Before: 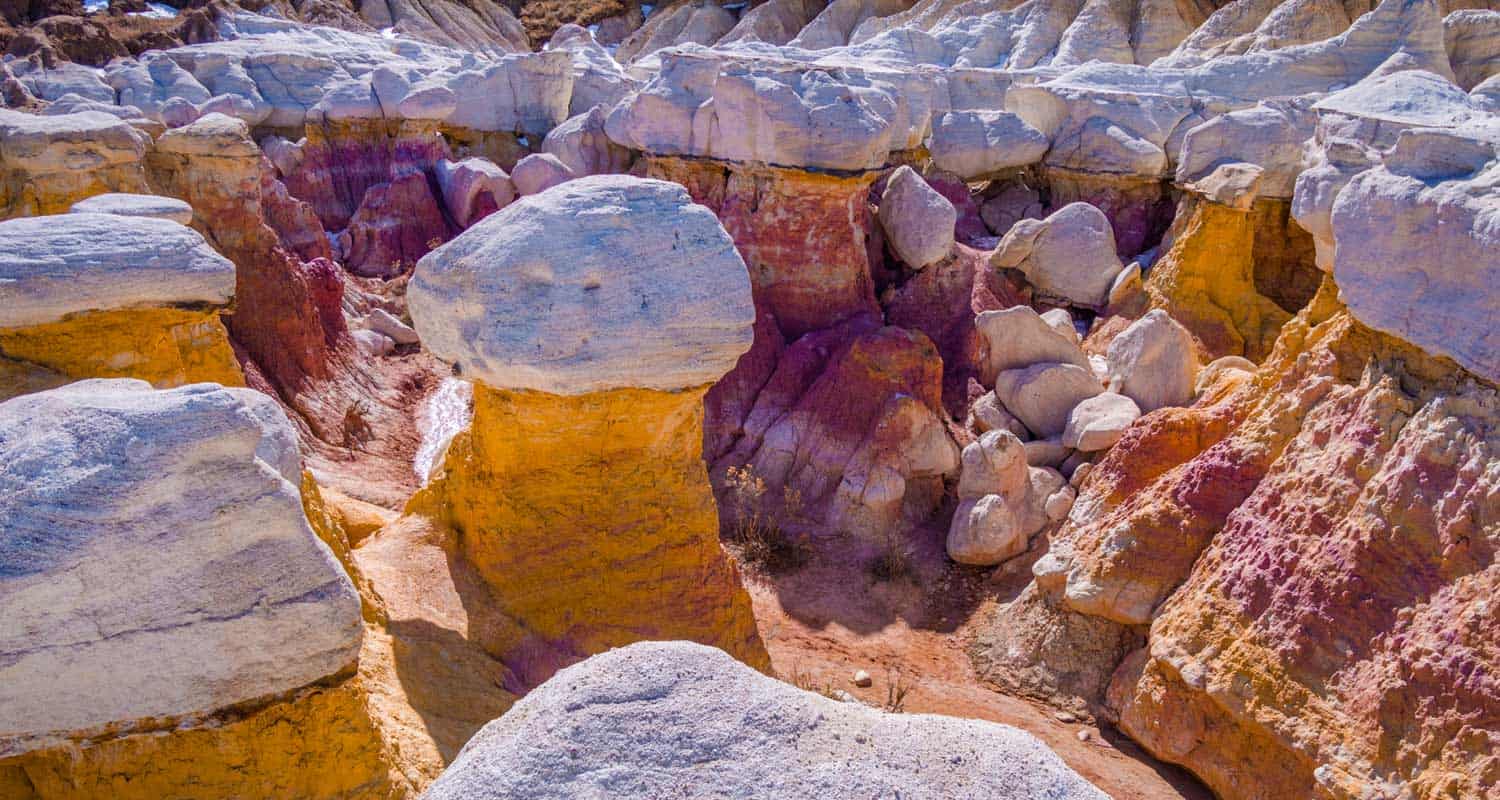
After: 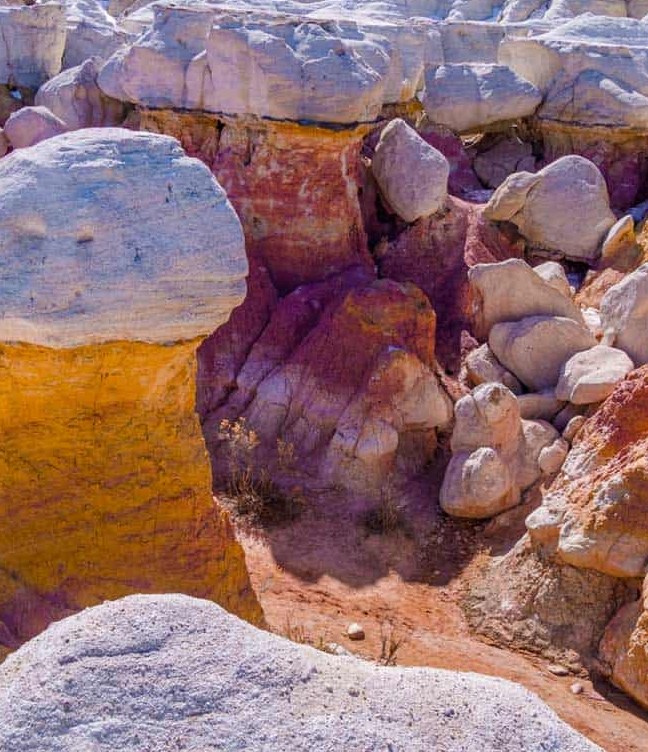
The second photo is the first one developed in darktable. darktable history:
crop: left 33.803%, top 5.94%, right 22.963%
